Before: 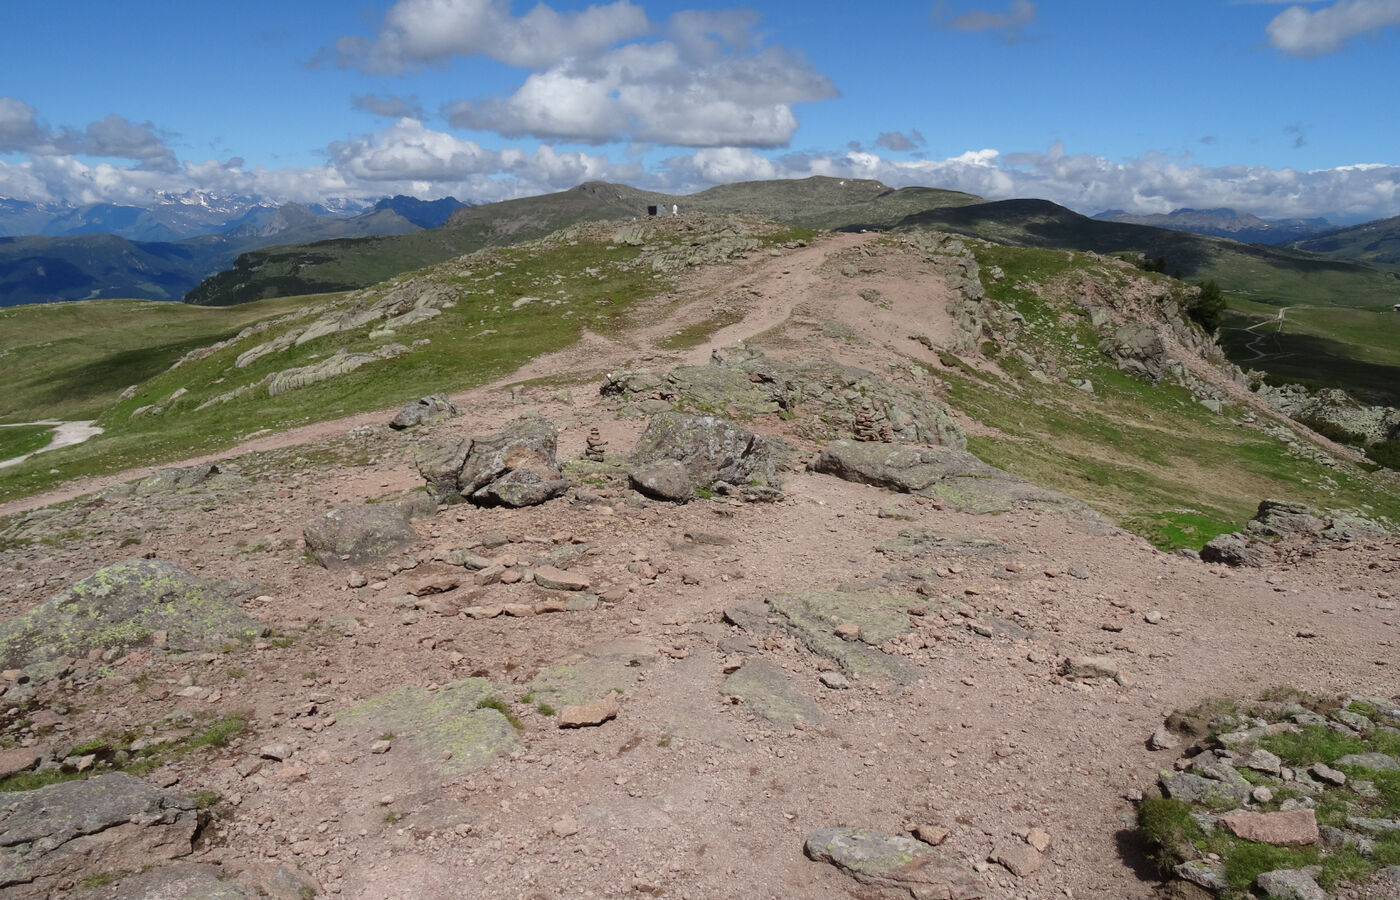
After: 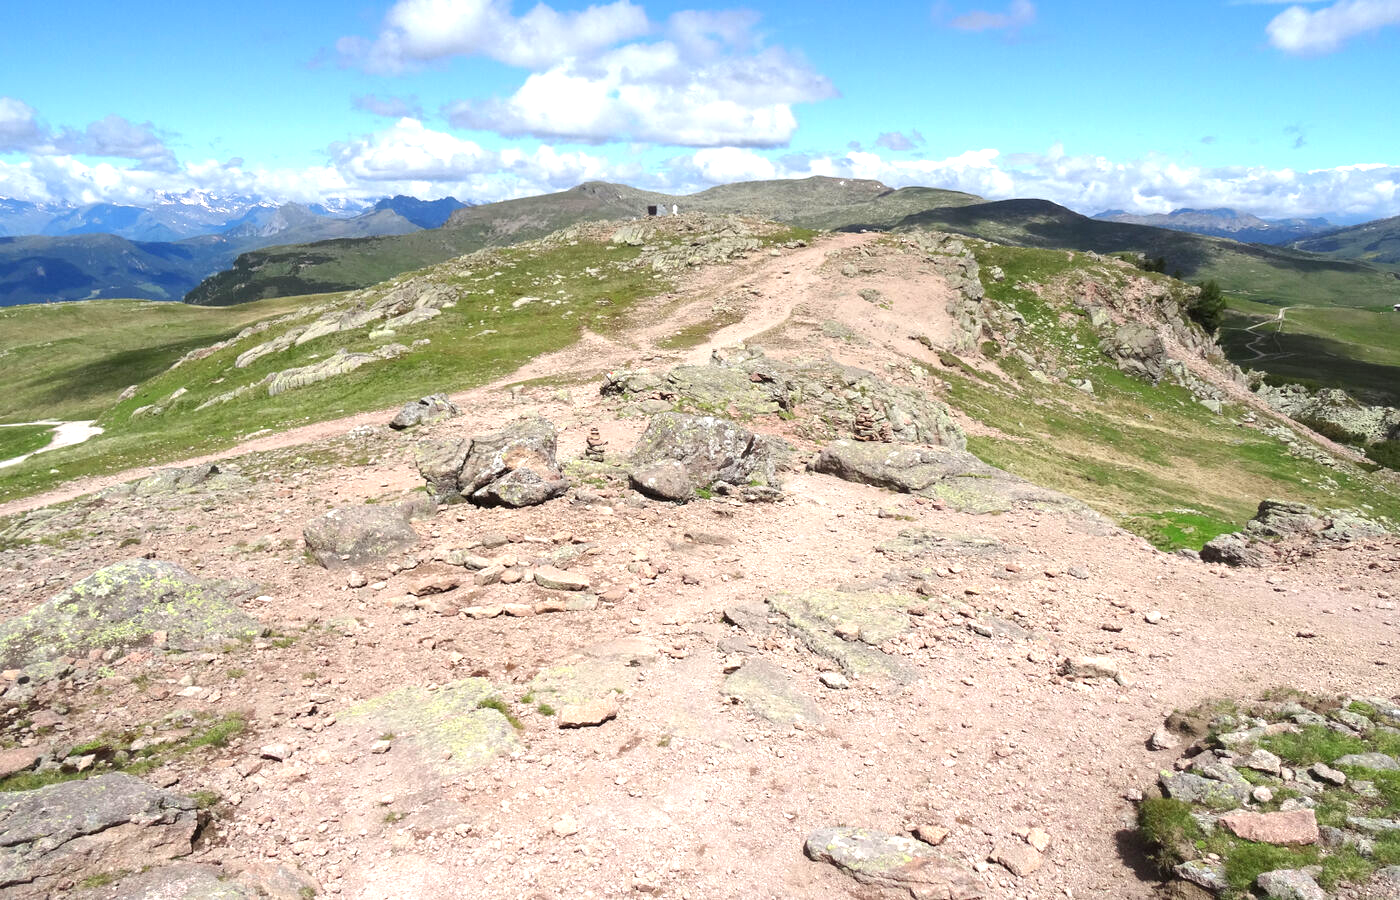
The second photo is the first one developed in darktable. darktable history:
exposure: exposure 1.255 EV, compensate highlight preservation false
